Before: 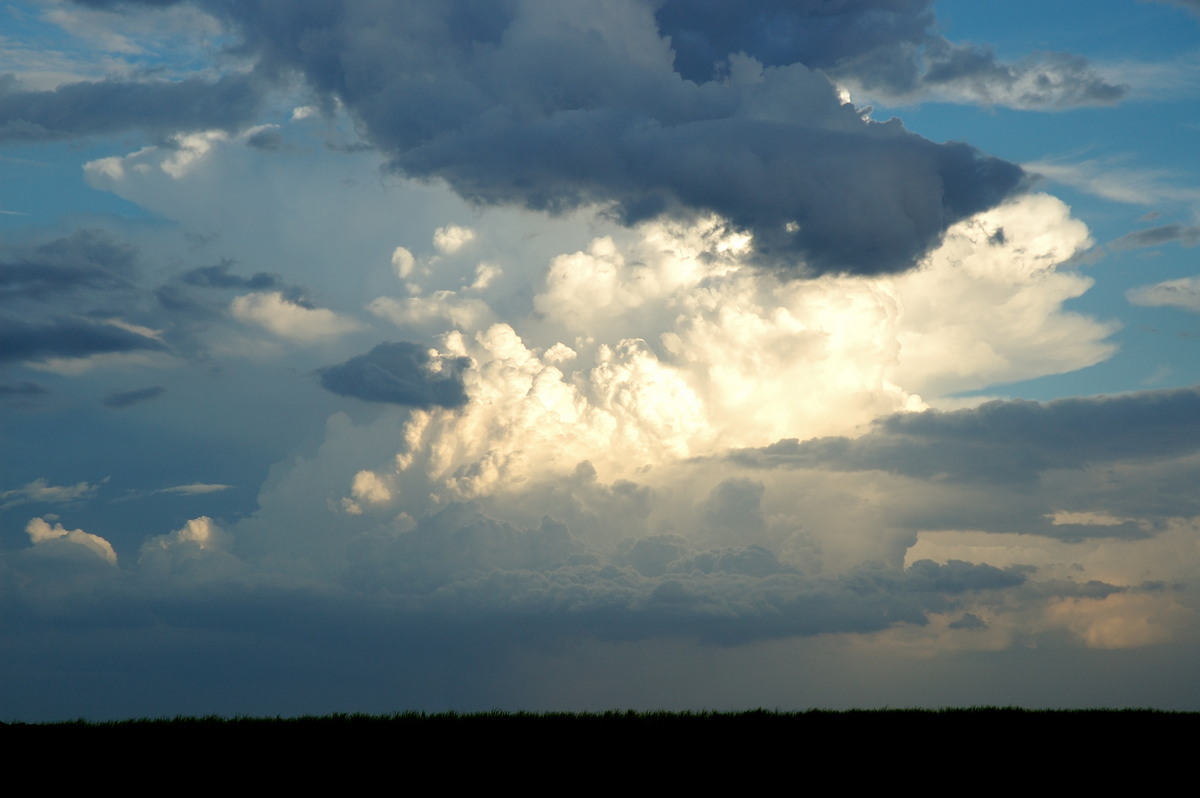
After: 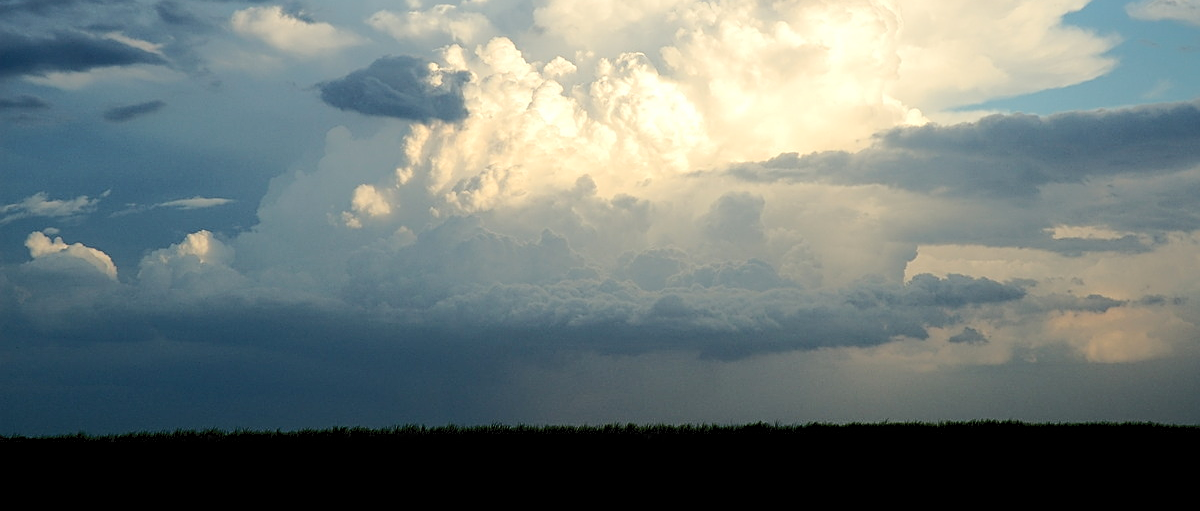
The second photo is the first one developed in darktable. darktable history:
tone equalizer: edges refinement/feathering 500, mask exposure compensation -1.57 EV, preserve details no
tone curve: curves: ch0 [(0, 0) (0.003, 0.085) (0.011, 0.086) (0.025, 0.086) (0.044, 0.088) (0.069, 0.093) (0.1, 0.102) (0.136, 0.12) (0.177, 0.157) (0.224, 0.203) (0.277, 0.277) (0.335, 0.36) (0.399, 0.463) (0.468, 0.559) (0.543, 0.626) (0.623, 0.703) (0.709, 0.789) (0.801, 0.869) (0.898, 0.927) (1, 1)], color space Lab, independent channels, preserve colors none
sharpen: on, module defaults
crop and rotate: top 35.849%
